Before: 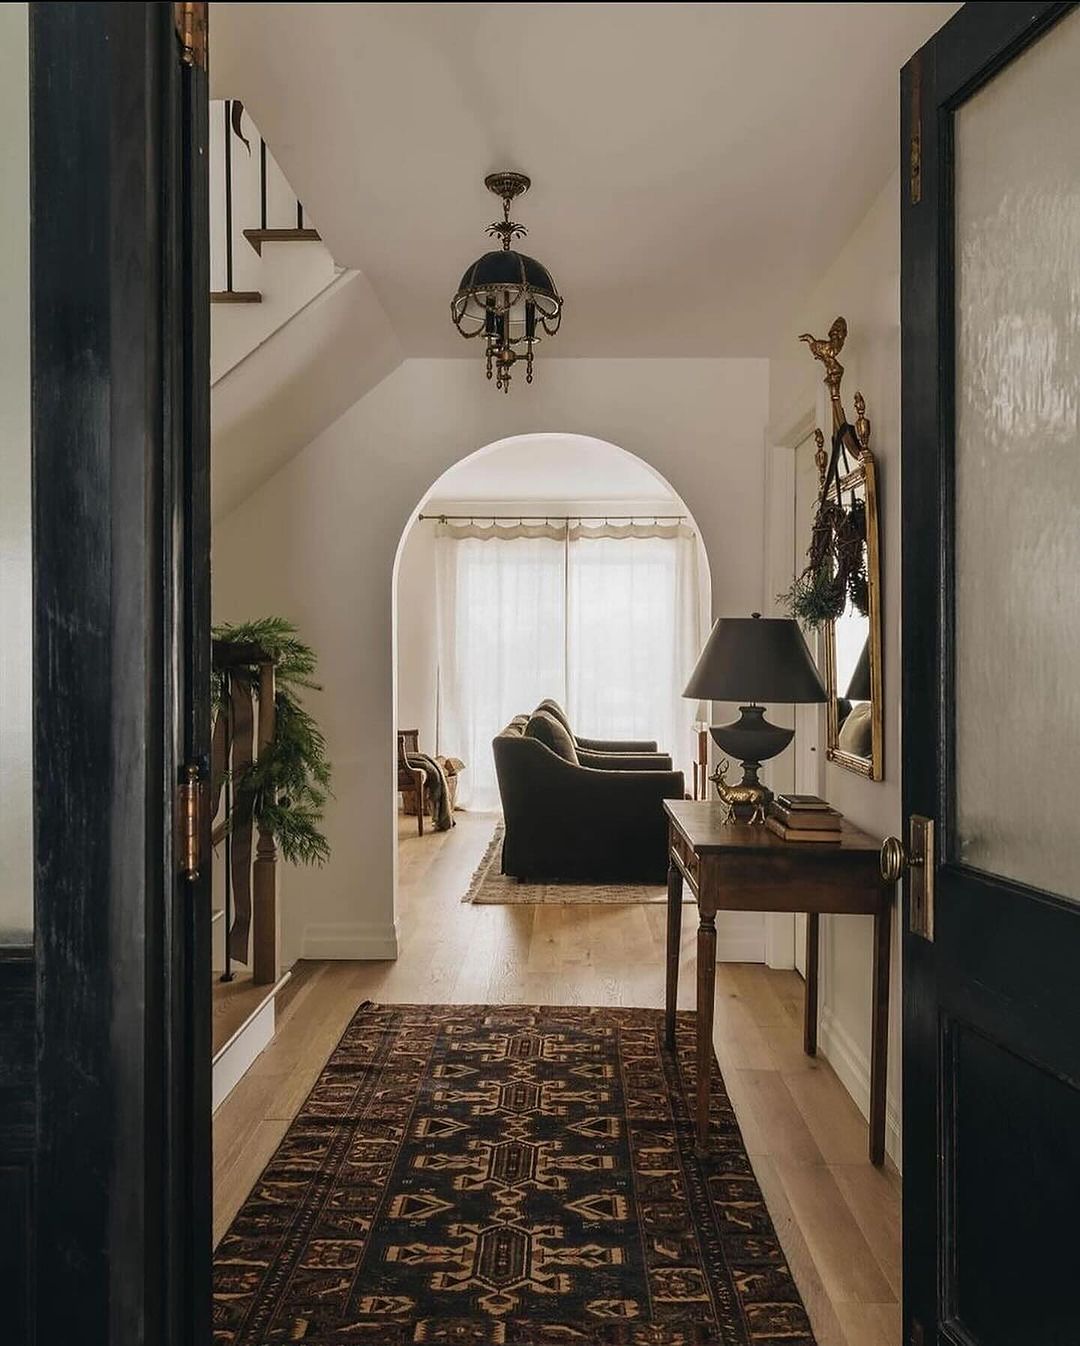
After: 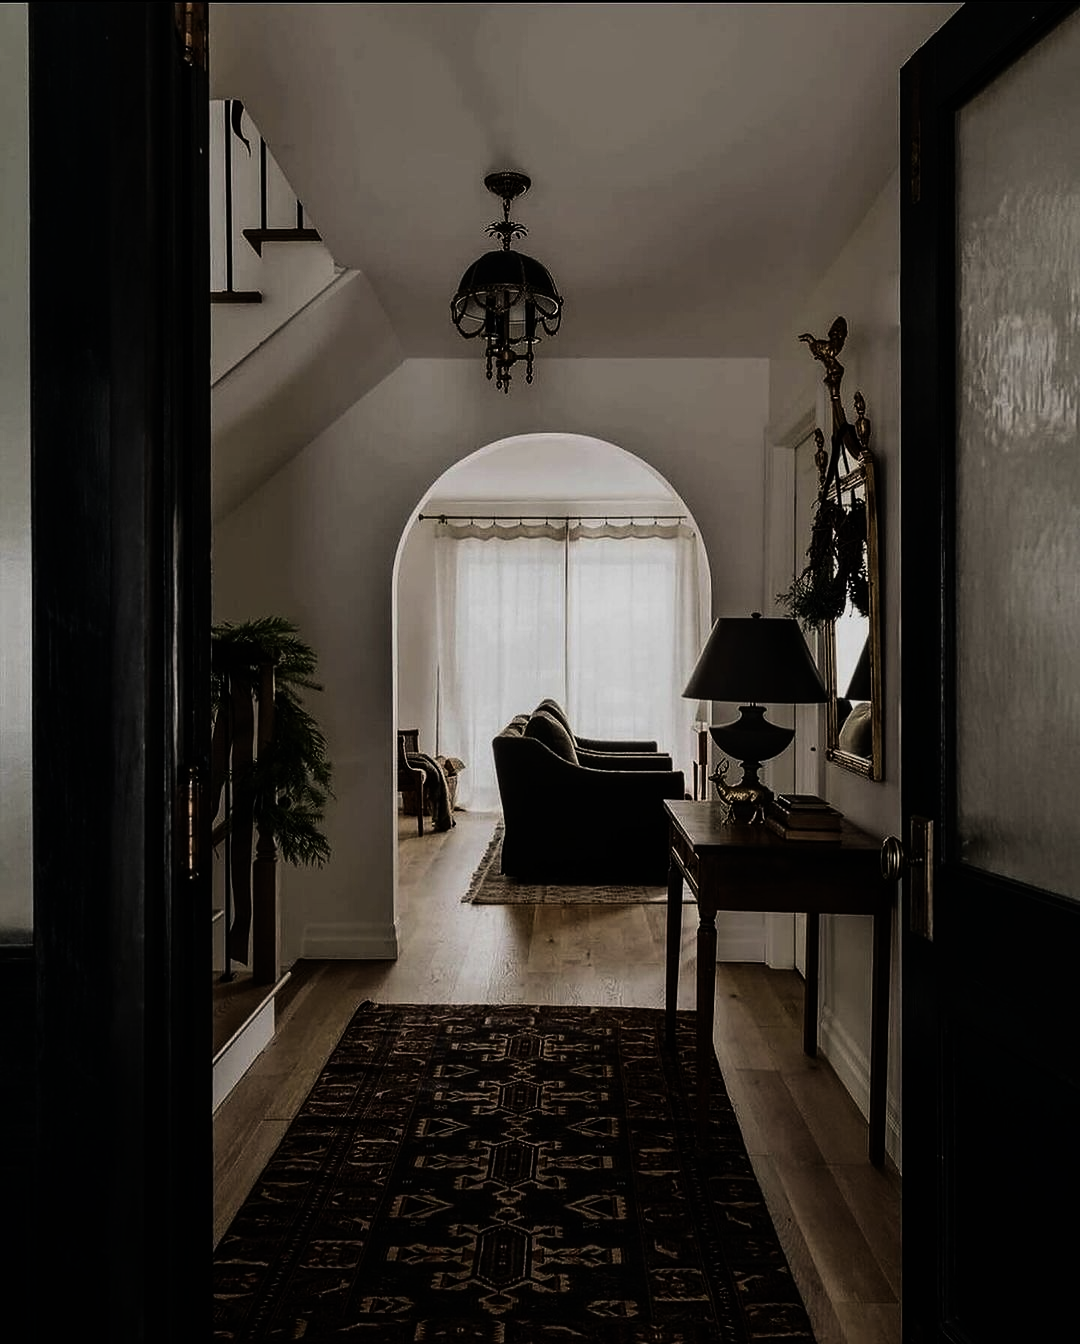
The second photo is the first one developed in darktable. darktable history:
exposure: exposure -2.002 EV, compensate highlight preservation false
crop: top 0.05%, bottom 0.098%
rgb curve: curves: ch0 [(0, 0) (0.21, 0.15) (0.24, 0.21) (0.5, 0.75) (0.75, 0.96) (0.89, 0.99) (1, 1)]; ch1 [(0, 0.02) (0.21, 0.13) (0.25, 0.2) (0.5, 0.67) (0.75, 0.9) (0.89, 0.97) (1, 1)]; ch2 [(0, 0.02) (0.21, 0.13) (0.25, 0.2) (0.5, 0.67) (0.75, 0.9) (0.89, 0.97) (1, 1)], compensate middle gray true
shadows and highlights: shadows -12.5, white point adjustment 4, highlights 28.33
